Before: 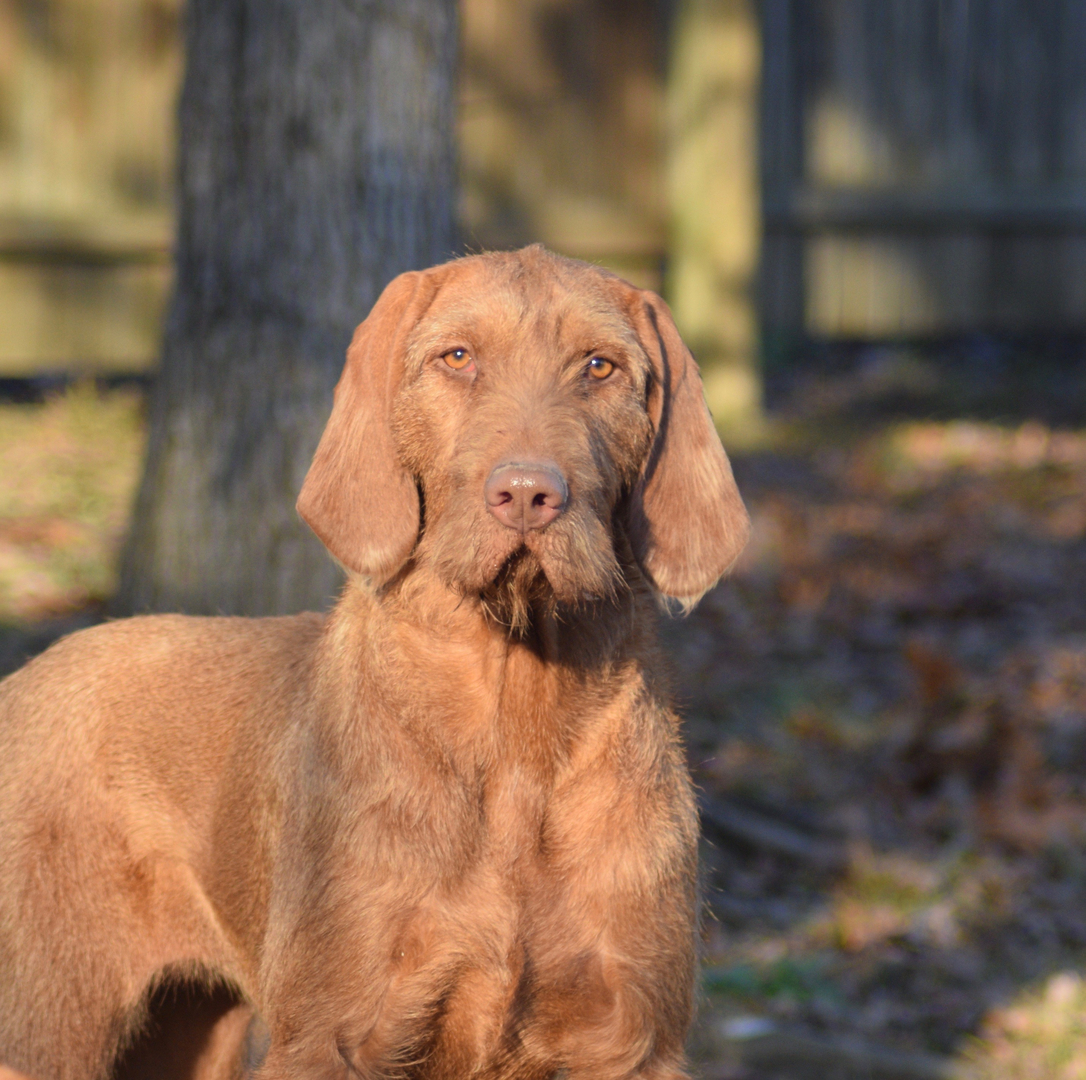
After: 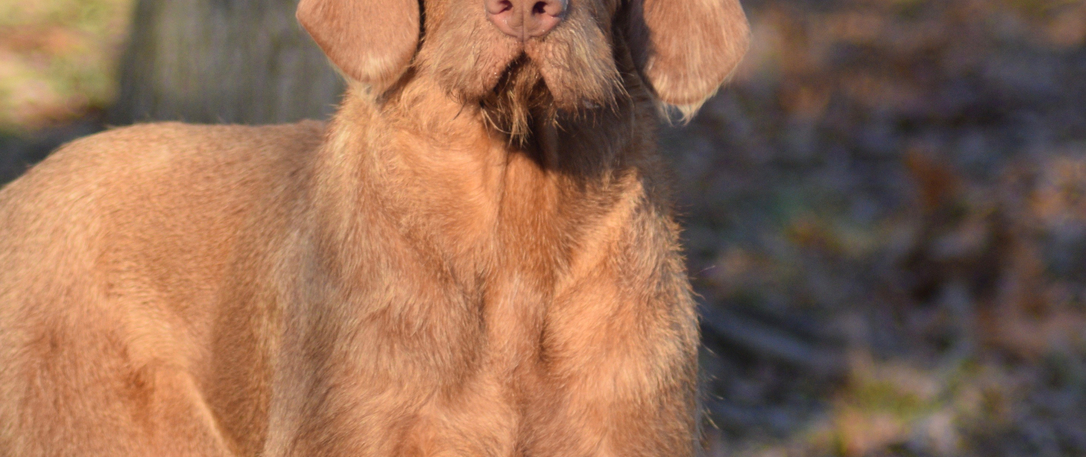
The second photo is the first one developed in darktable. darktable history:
crop: top 45.57%, bottom 12.107%
